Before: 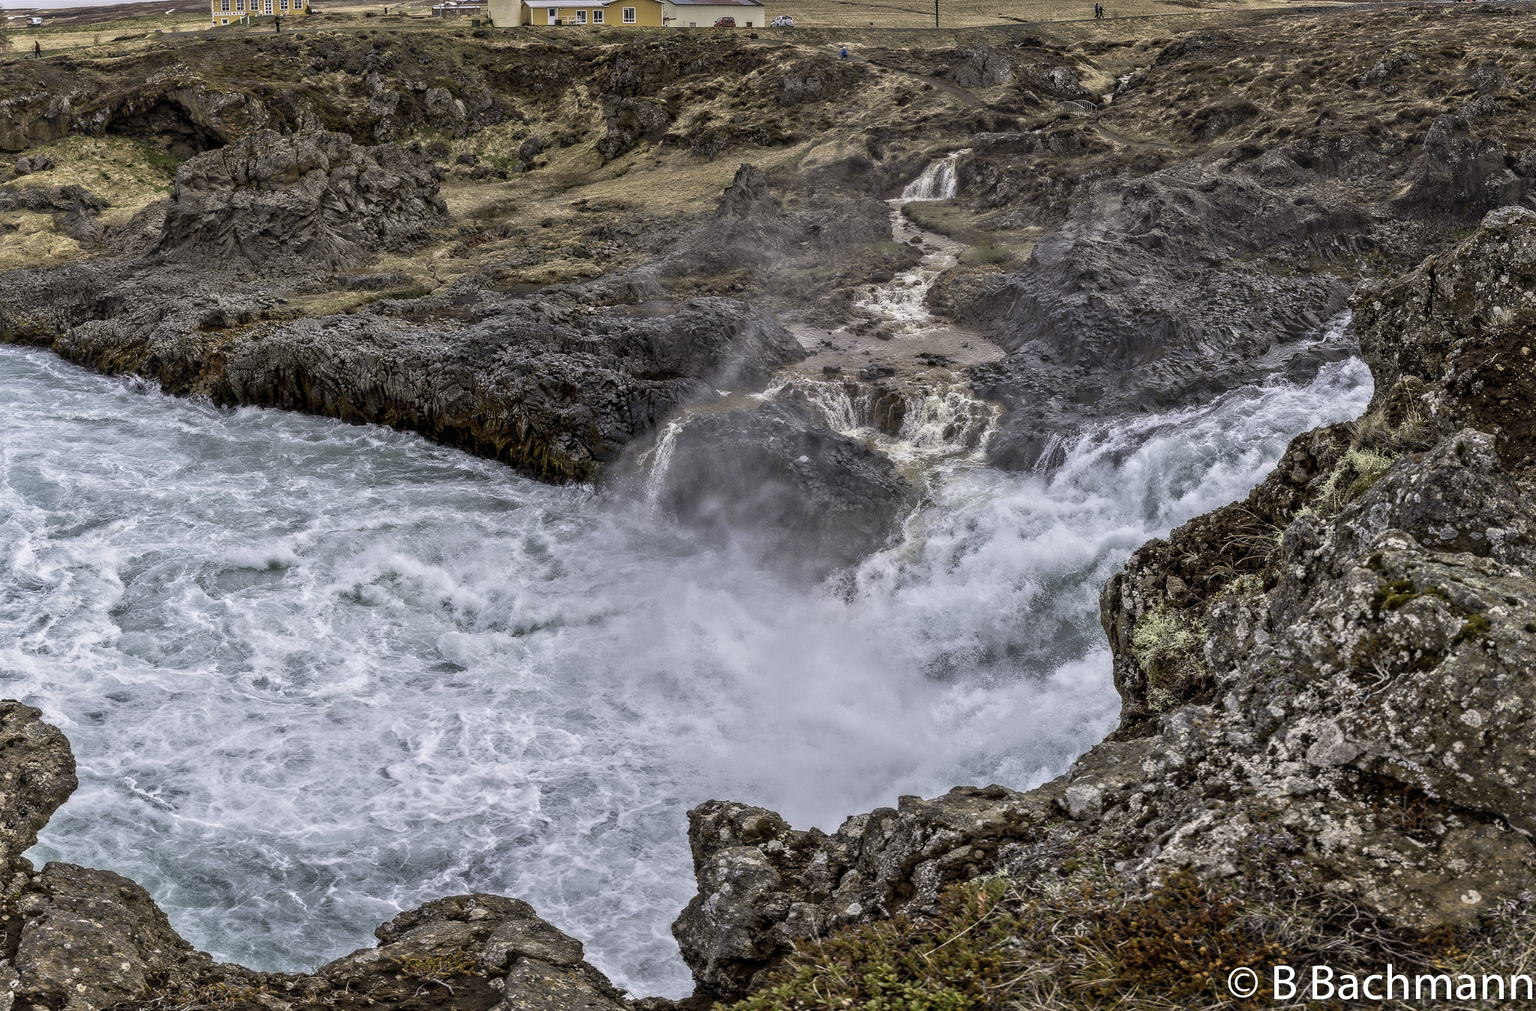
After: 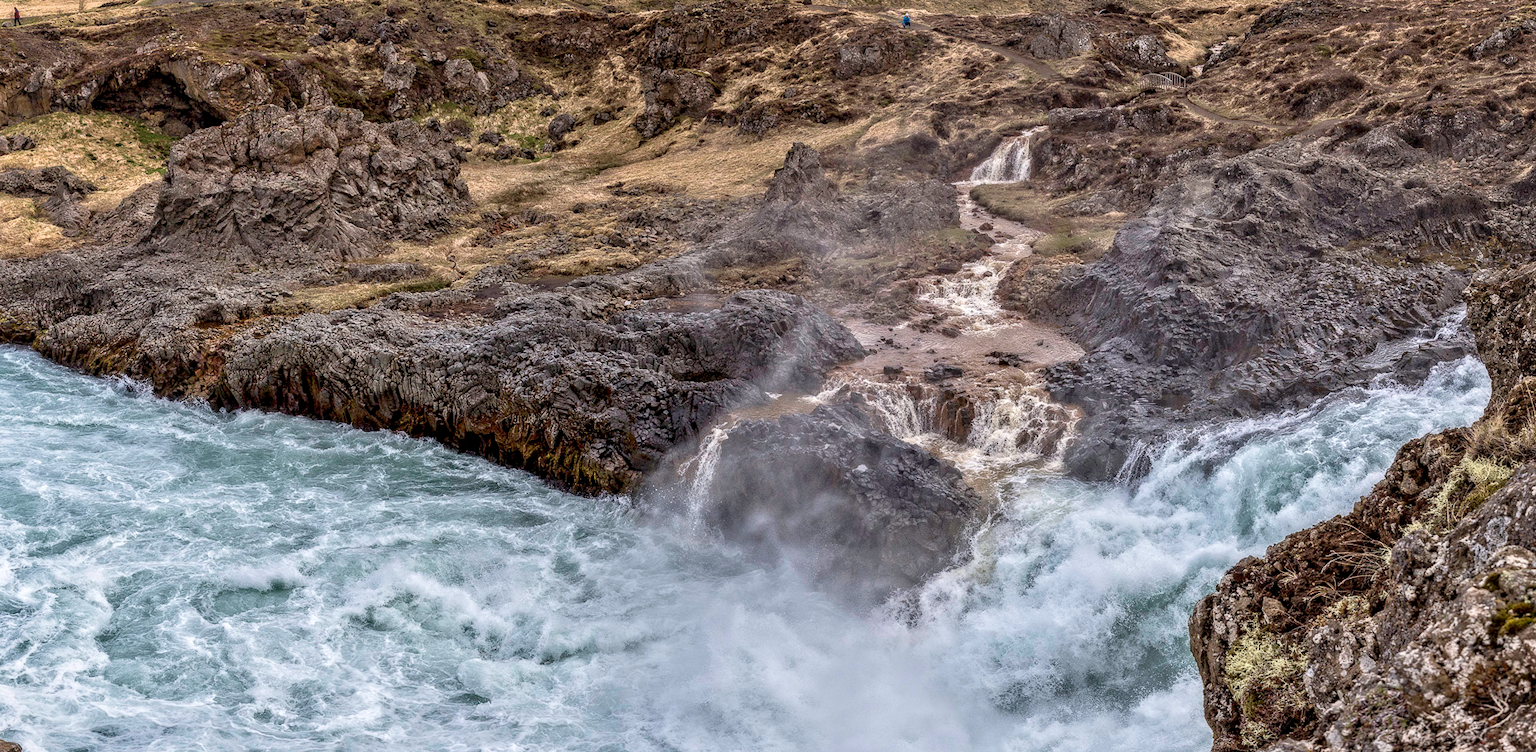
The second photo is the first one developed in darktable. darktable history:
local contrast: detail 130%
crop: left 1.509%, top 3.452%, right 7.696%, bottom 28.452%
velvia: on, module defaults
